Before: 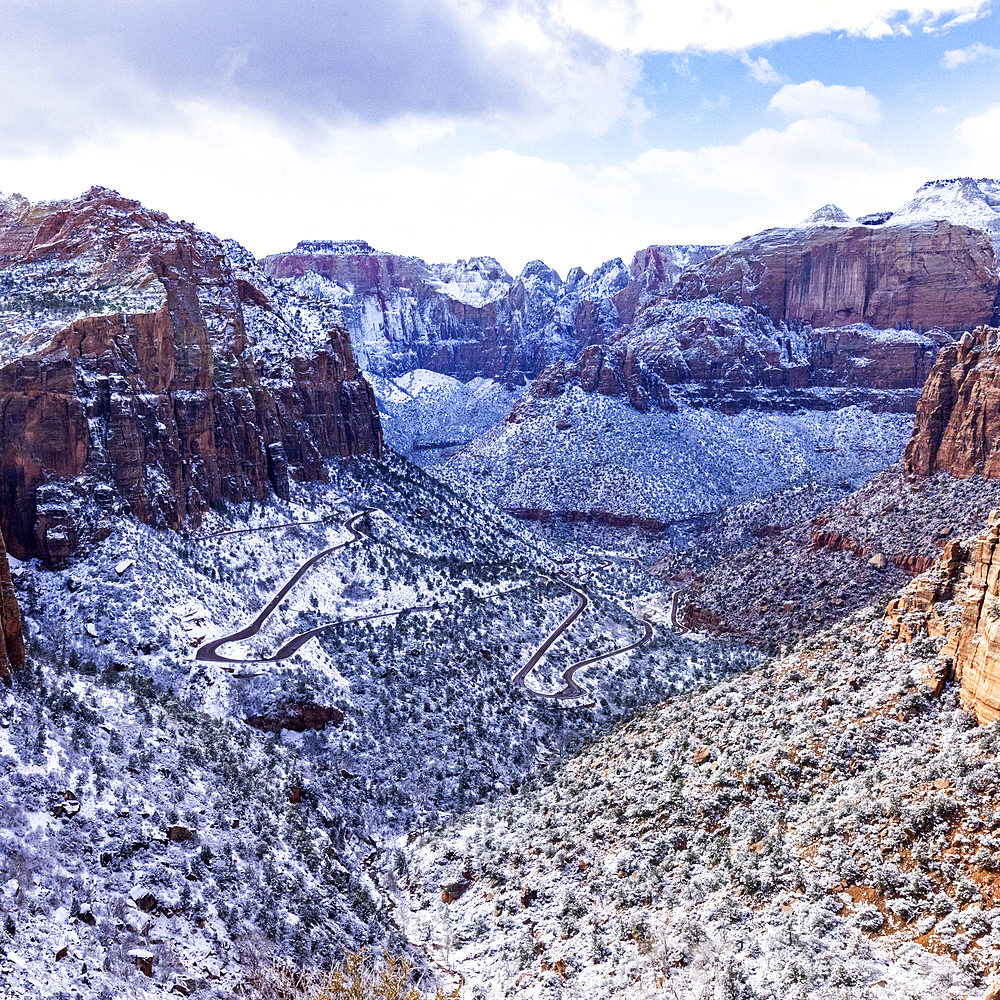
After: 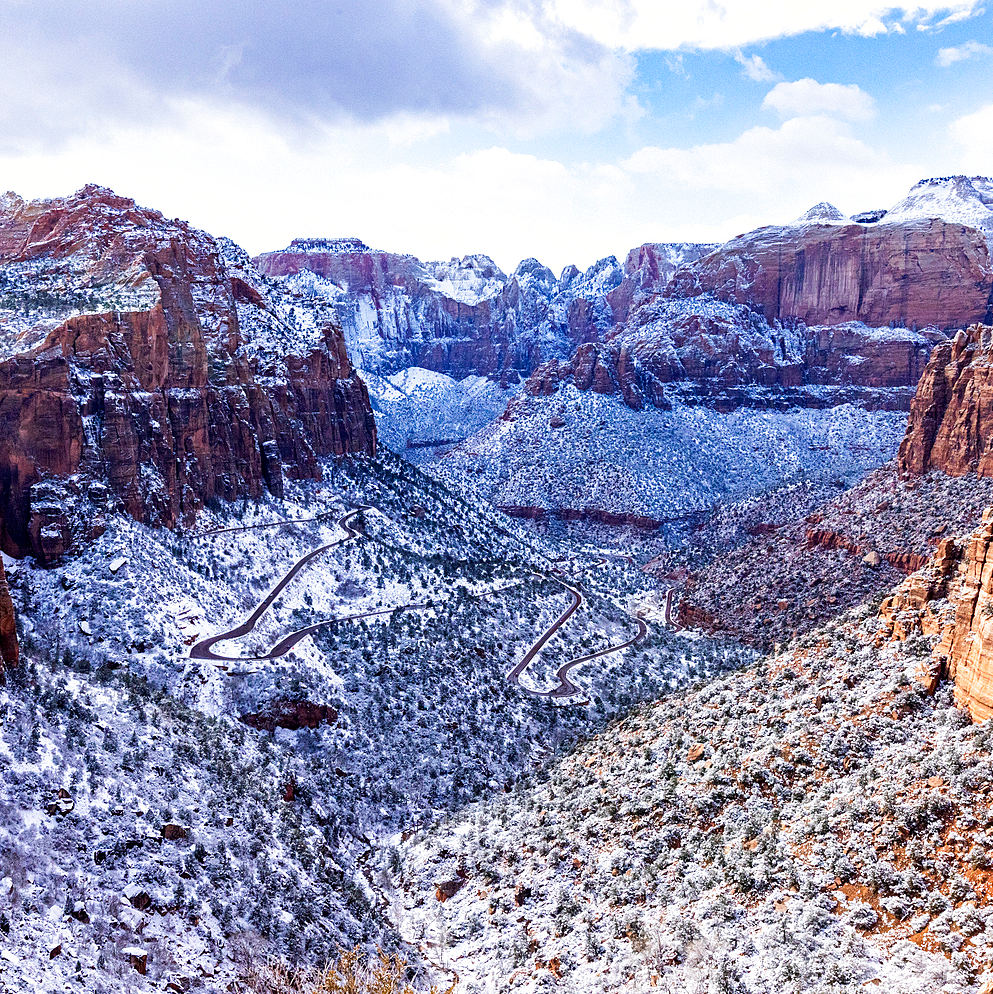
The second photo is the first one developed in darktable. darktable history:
crop and rotate: left 0.634%, top 0.278%, bottom 0.321%
